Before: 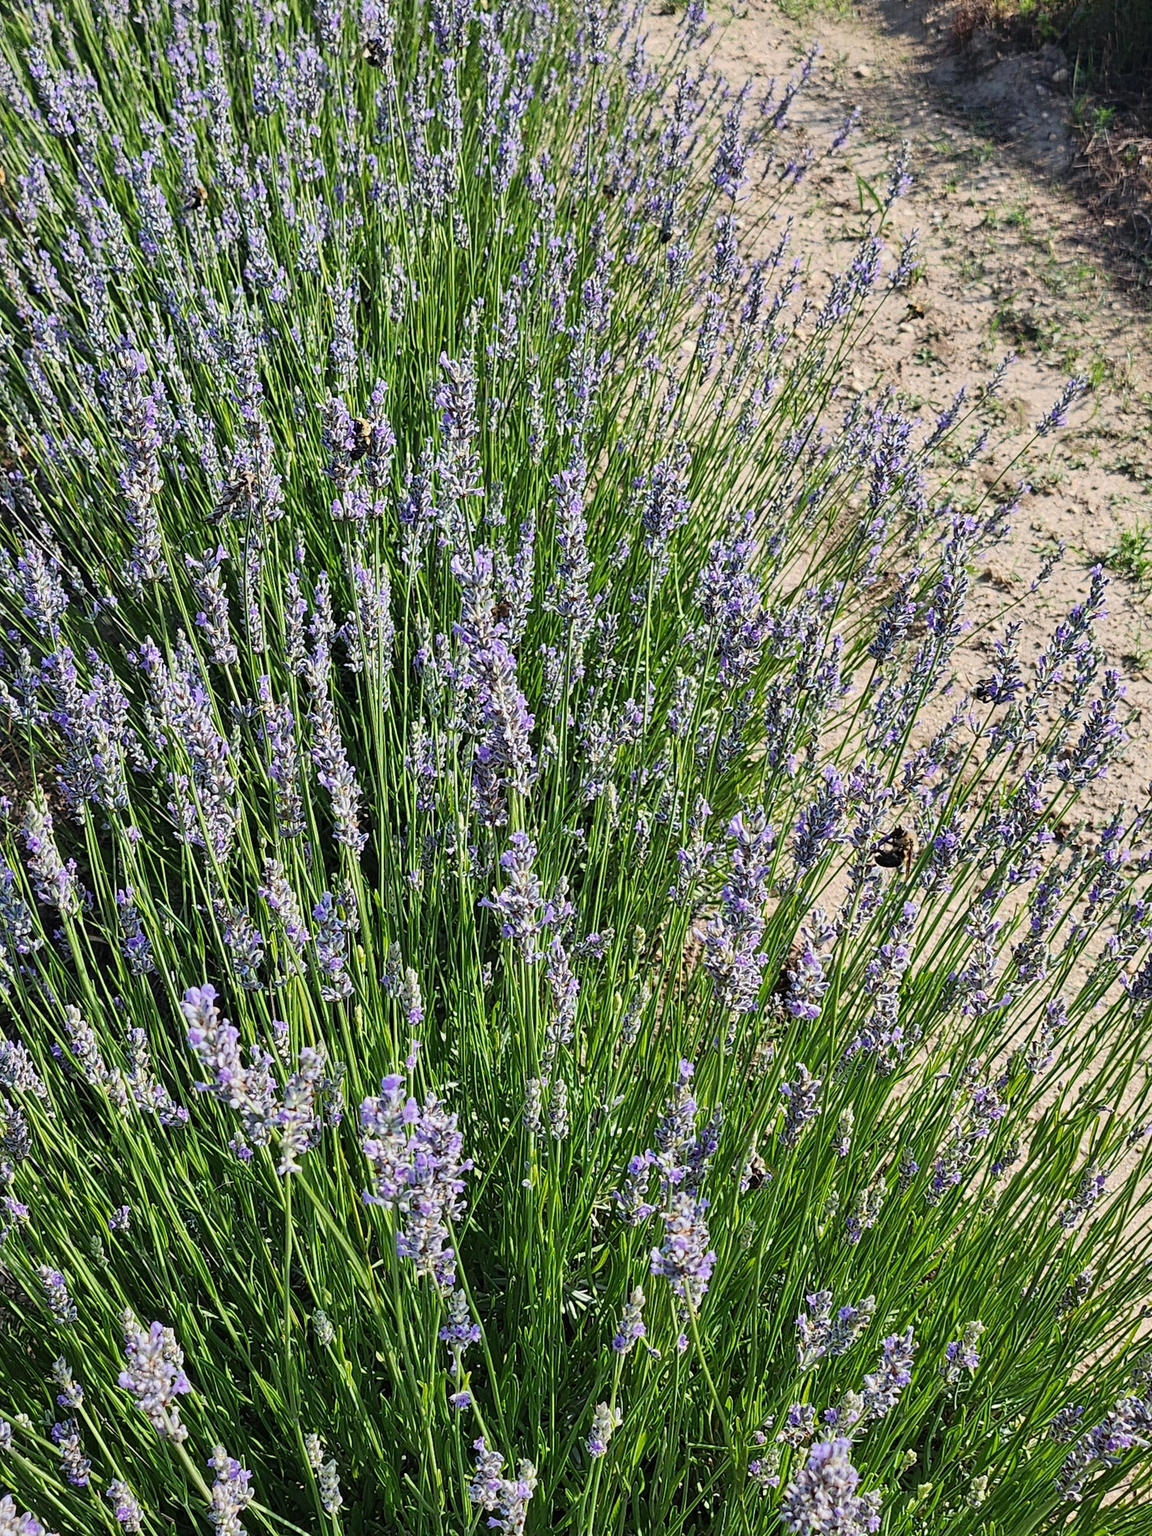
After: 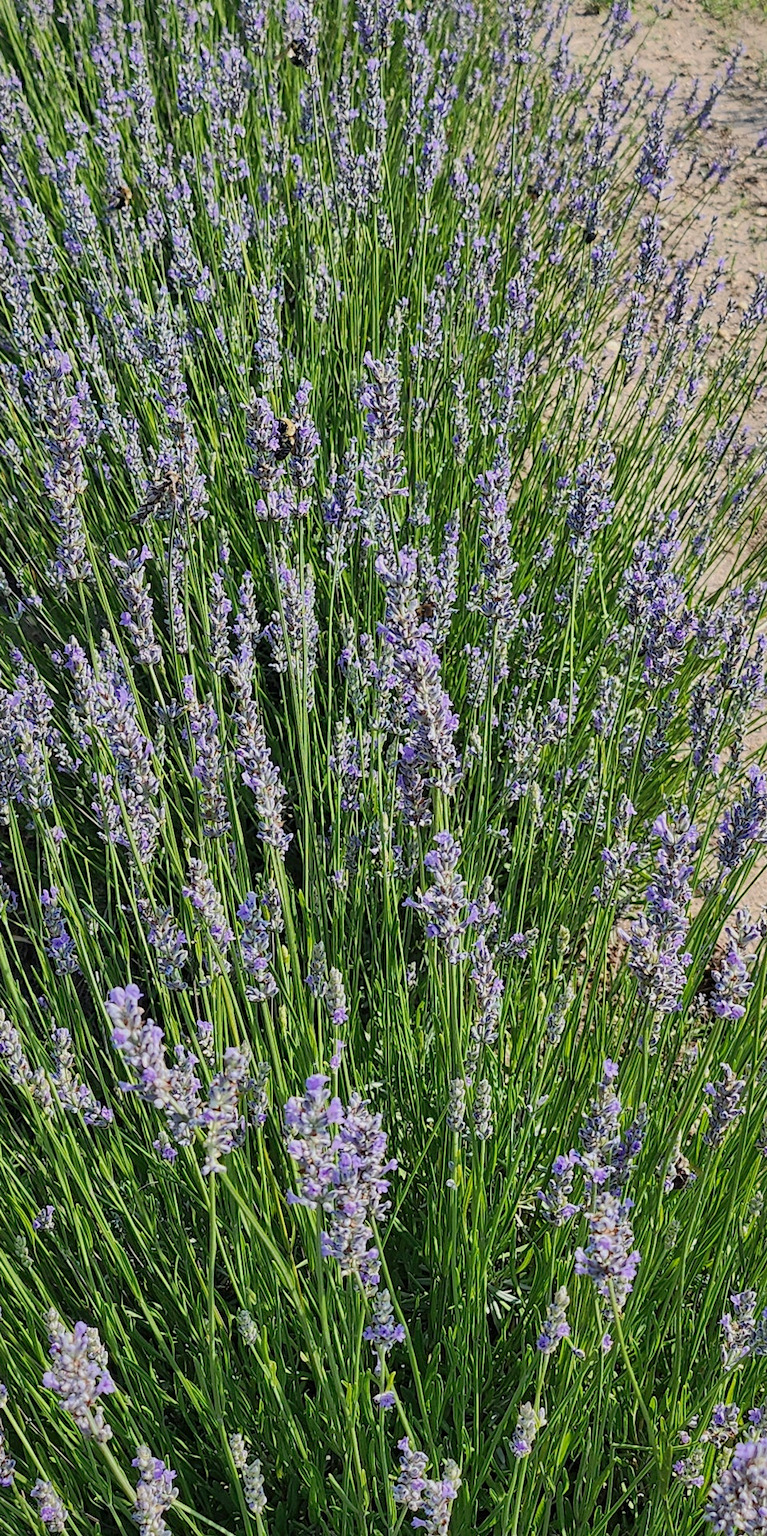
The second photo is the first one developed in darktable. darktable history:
shadows and highlights: on, module defaults
exposure: black level correction 0.001, exposure -0.125 EV, compensate exposure bias true, compensate highlight preservation false
crop and rotate: left 6.617%, right 26.717%
contrast brightness saturation: contrast 0.05
